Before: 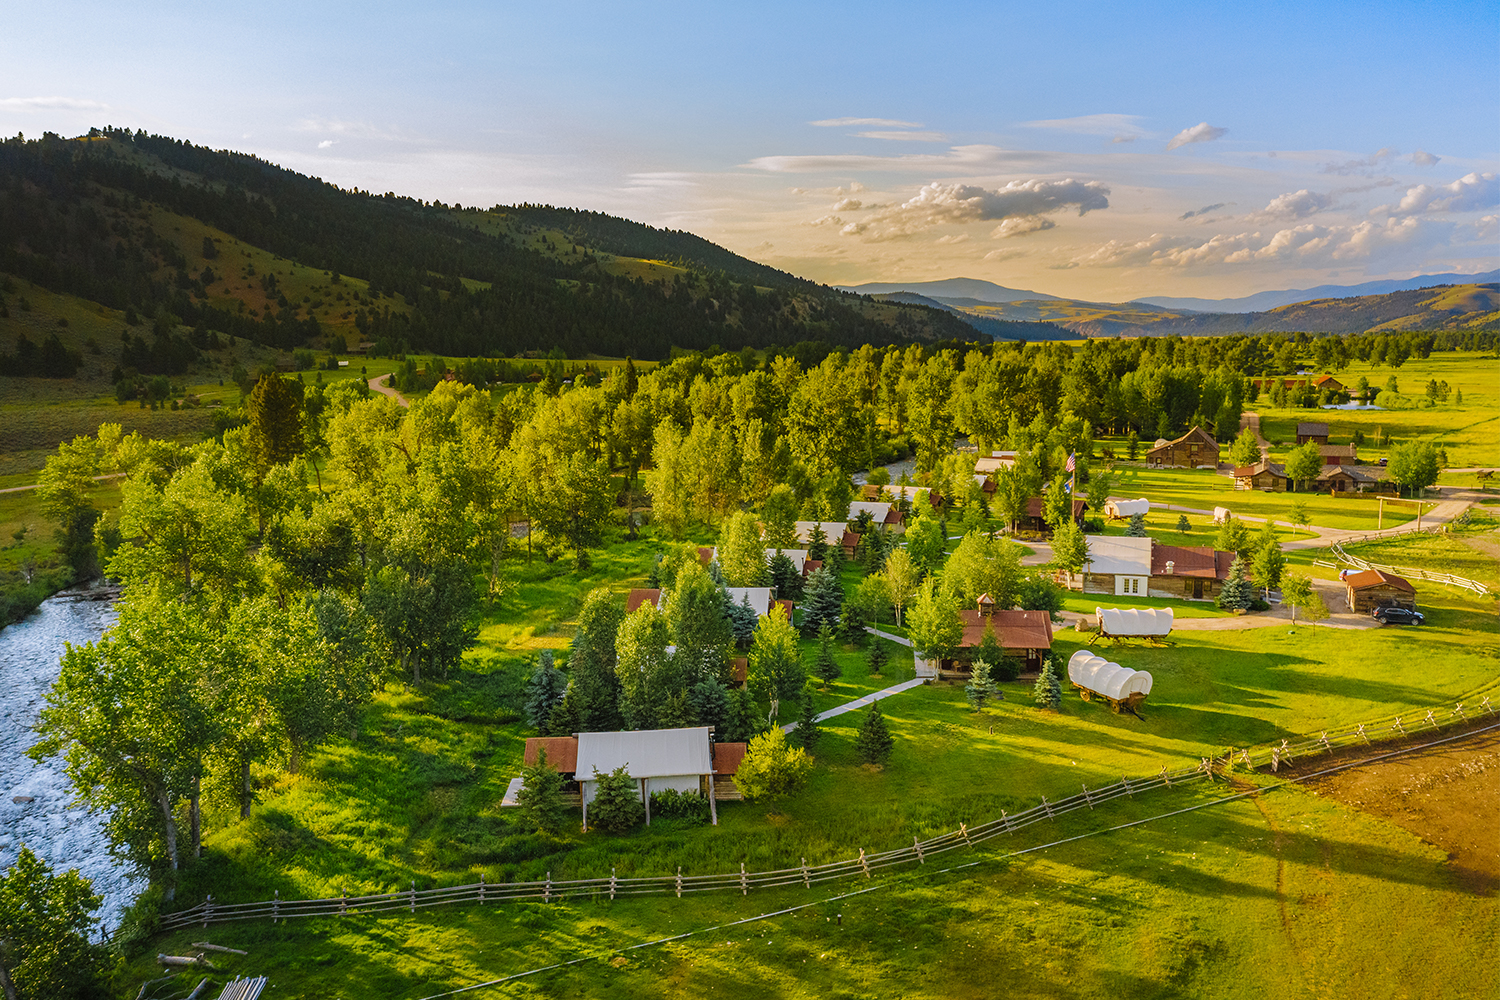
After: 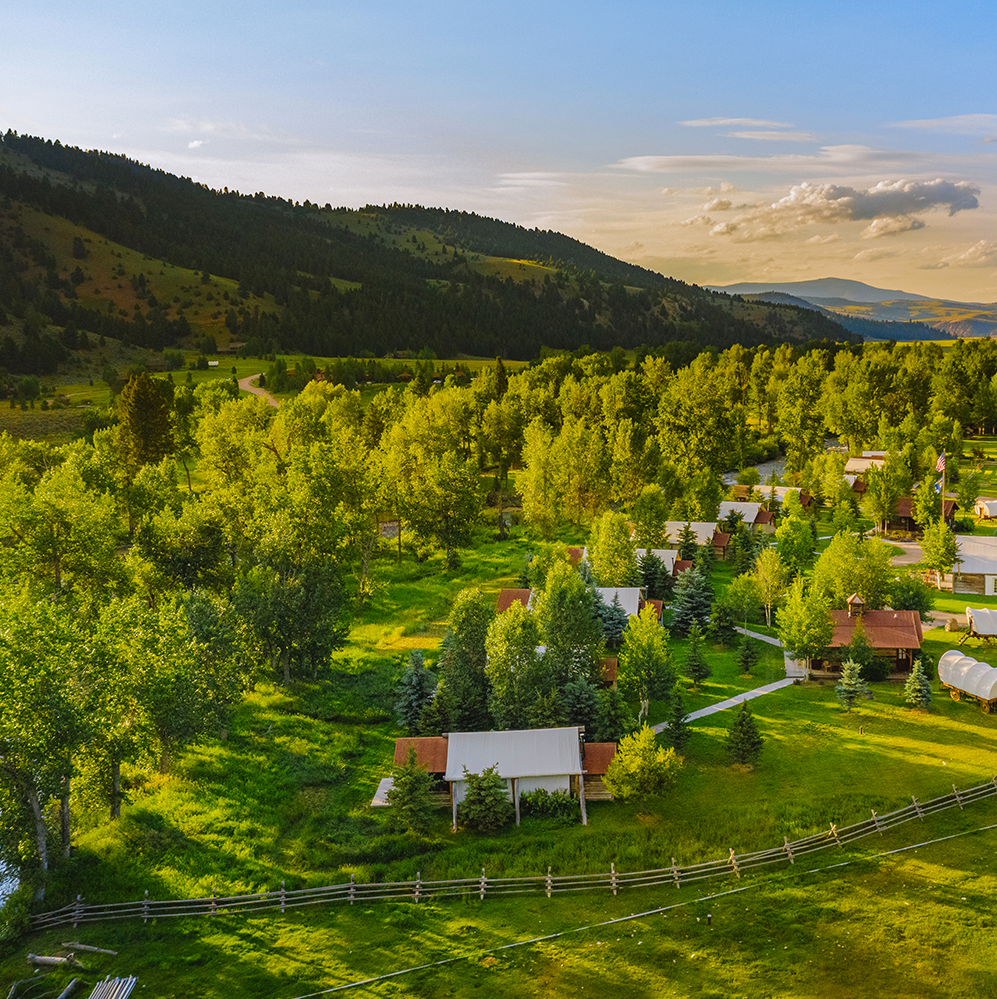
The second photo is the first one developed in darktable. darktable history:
contrast brightness saturation: contrast -0.025, brightness -0.009, saturation 0.033
crop and rotate: left 8.686%, right 24.828%
